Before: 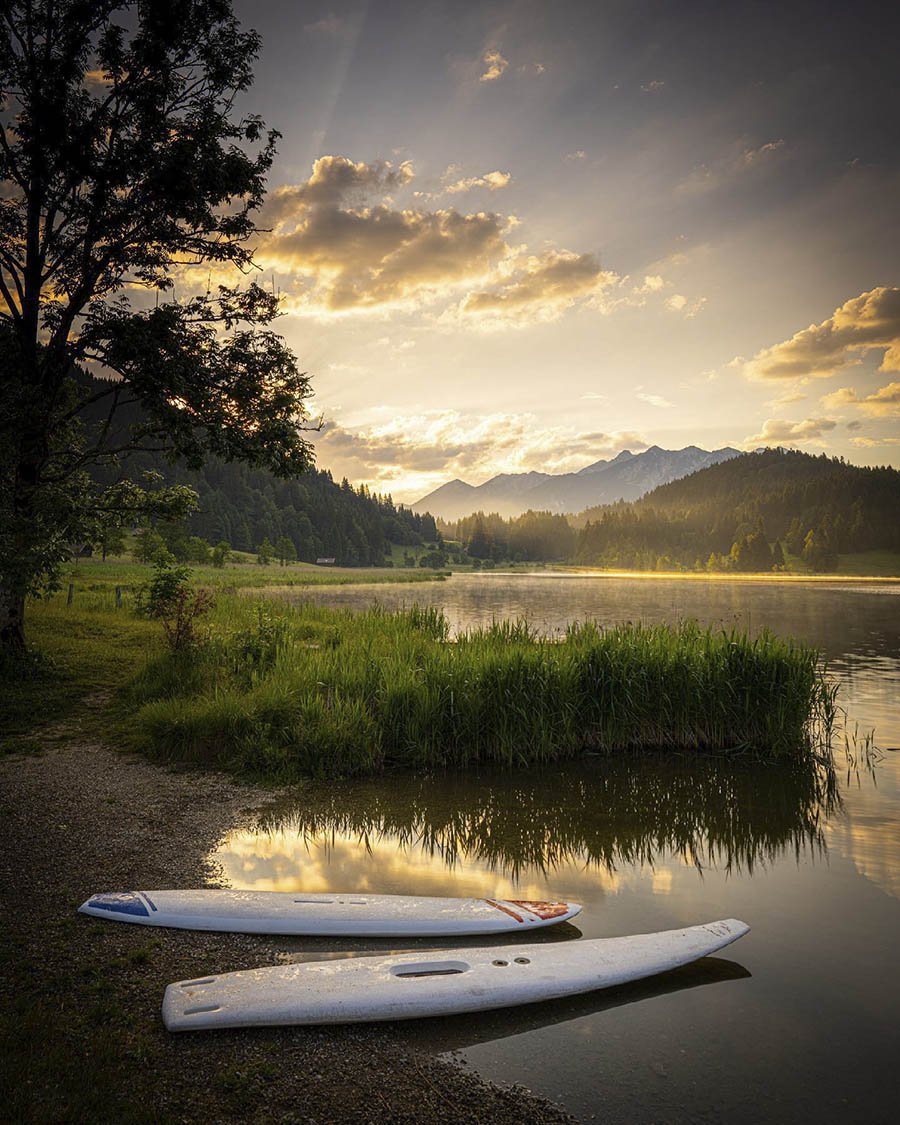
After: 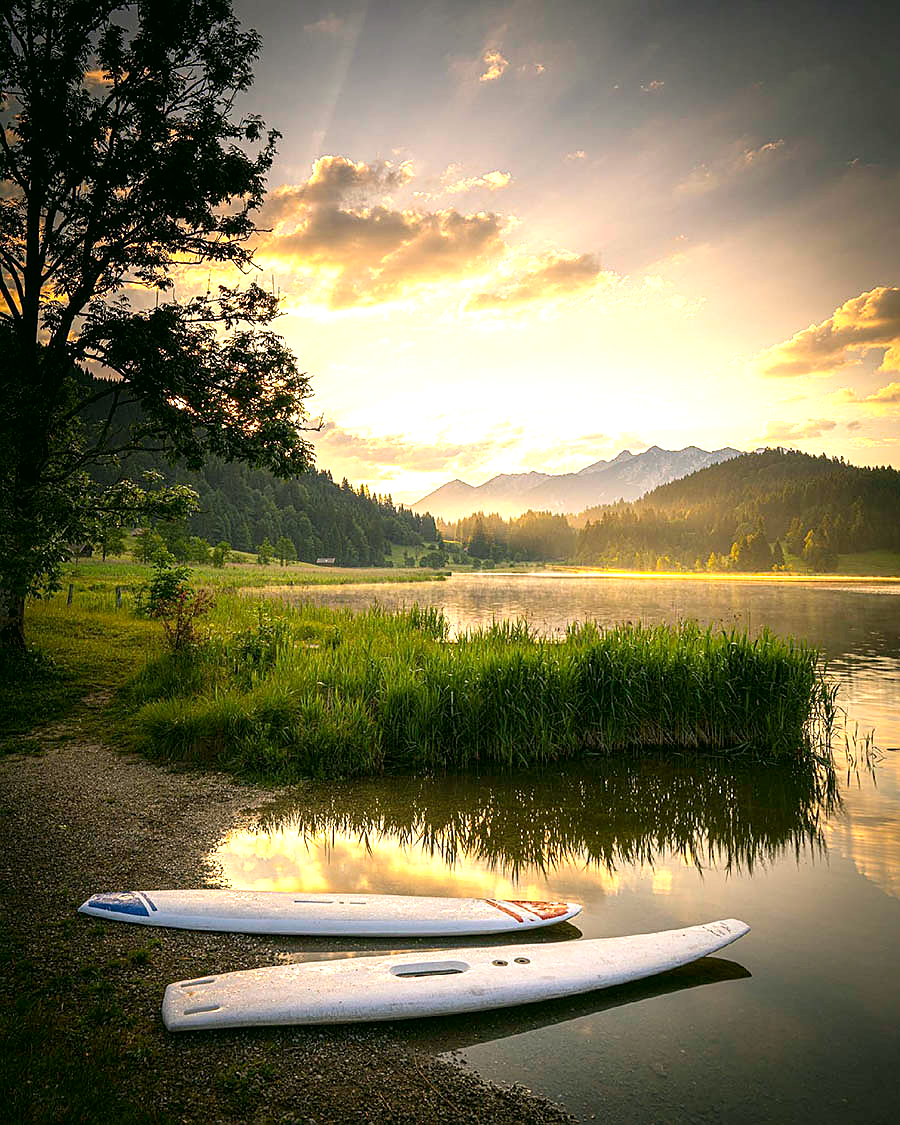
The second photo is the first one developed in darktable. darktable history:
exposure: black level correction 0, exposure 0.9 EV, compensate highlight preservation false
color correction: highlights a* 4.02, highlights b* 4.98, shadows a* -7.55, shadows b* 4.98
sharpen: radius 0.969, amount 0.604
